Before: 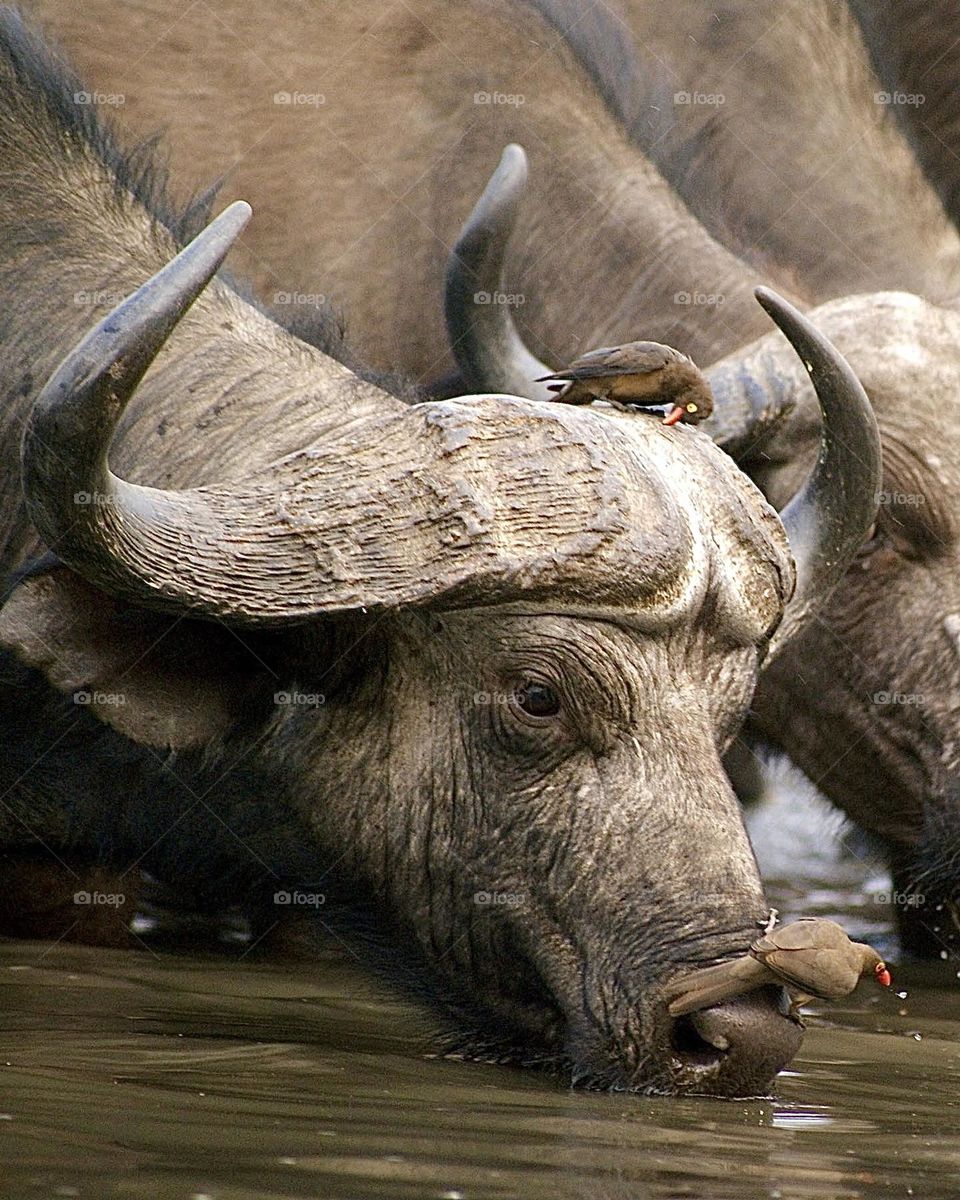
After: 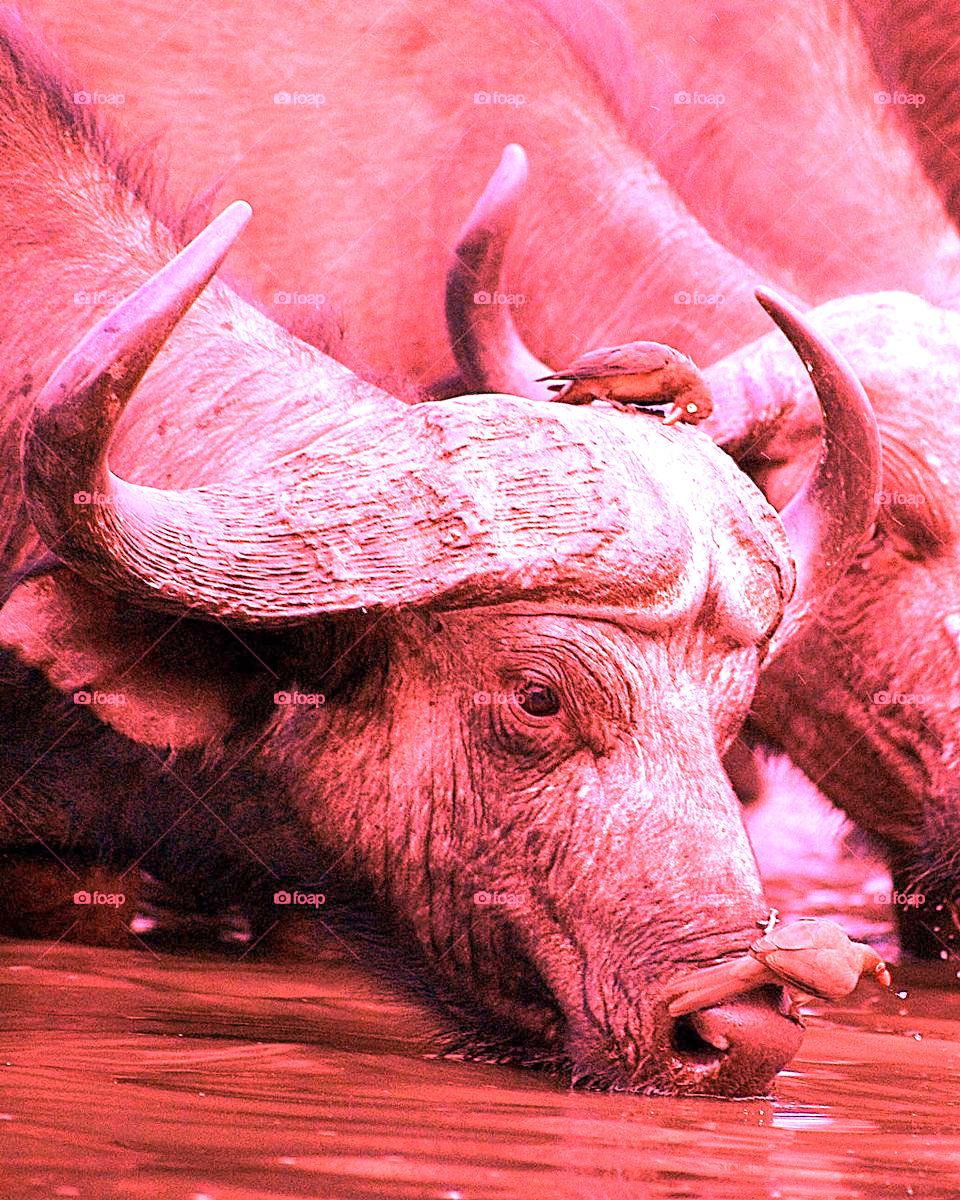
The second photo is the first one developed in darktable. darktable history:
white balance: red 2.9, blue 1.358
color calibration: illuminant F (fluorescent), F source F9 (Cool White Deluxe 4150 K) – high CRI, x 0.374, y 0.373, temperature 4158.34 K
